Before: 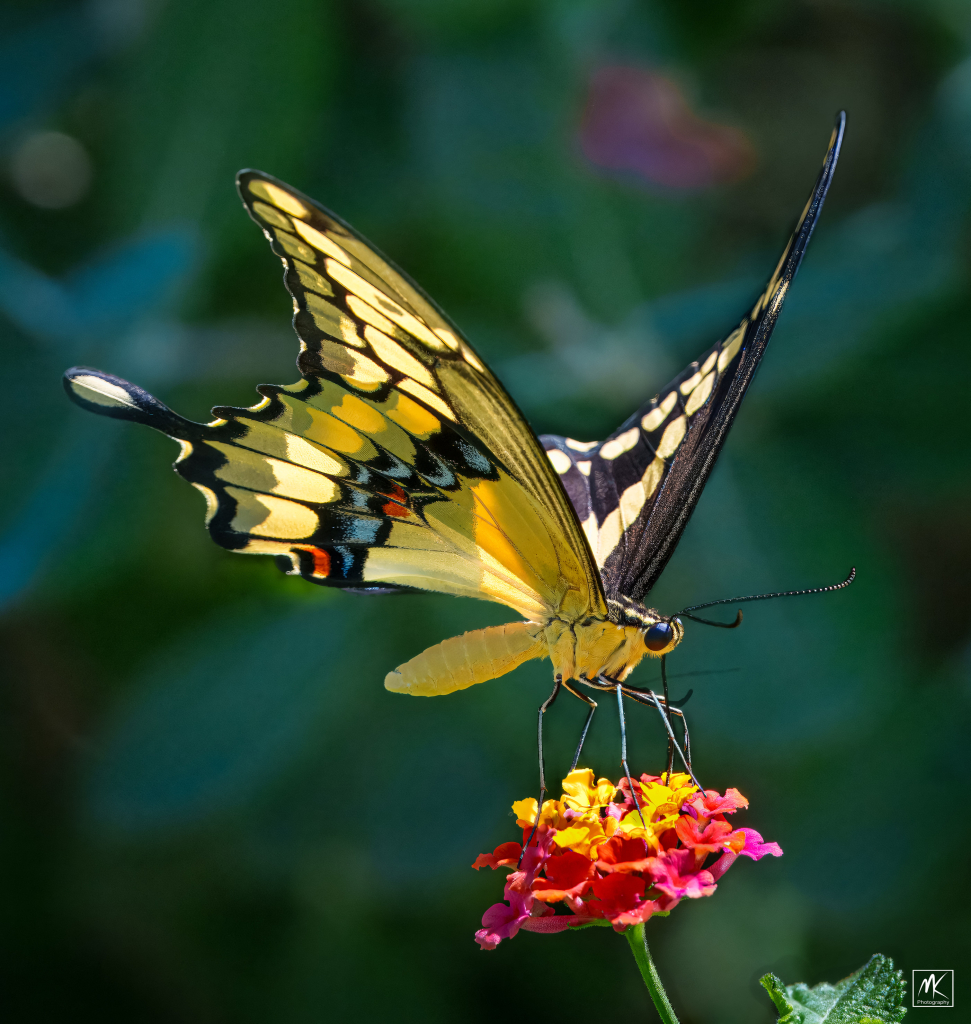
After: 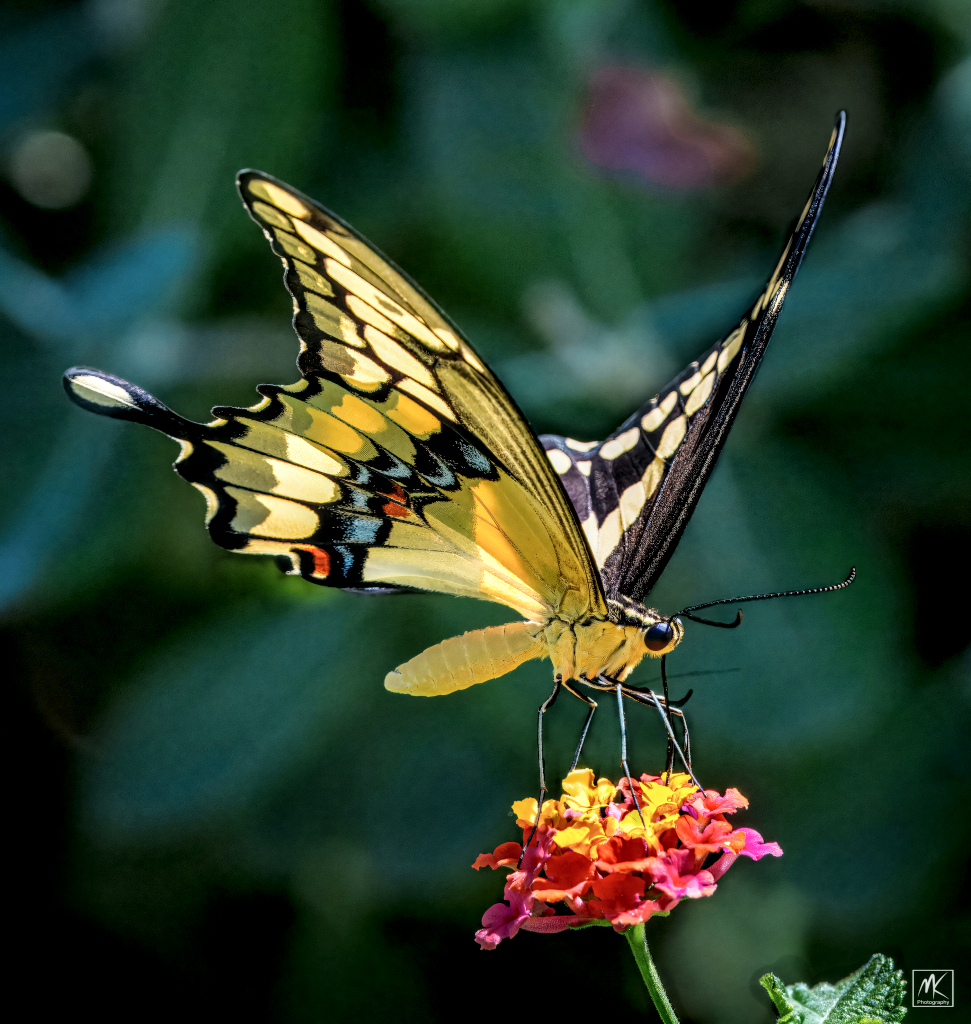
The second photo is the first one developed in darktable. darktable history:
filmic rgb: black relative exposure -7.96 EV, white relative exposure 3.85 EV, hardness 4.28, iterations of high-quality reconstruction 0
local contrast: highlights 60%, shadows 59%, detail 160%
